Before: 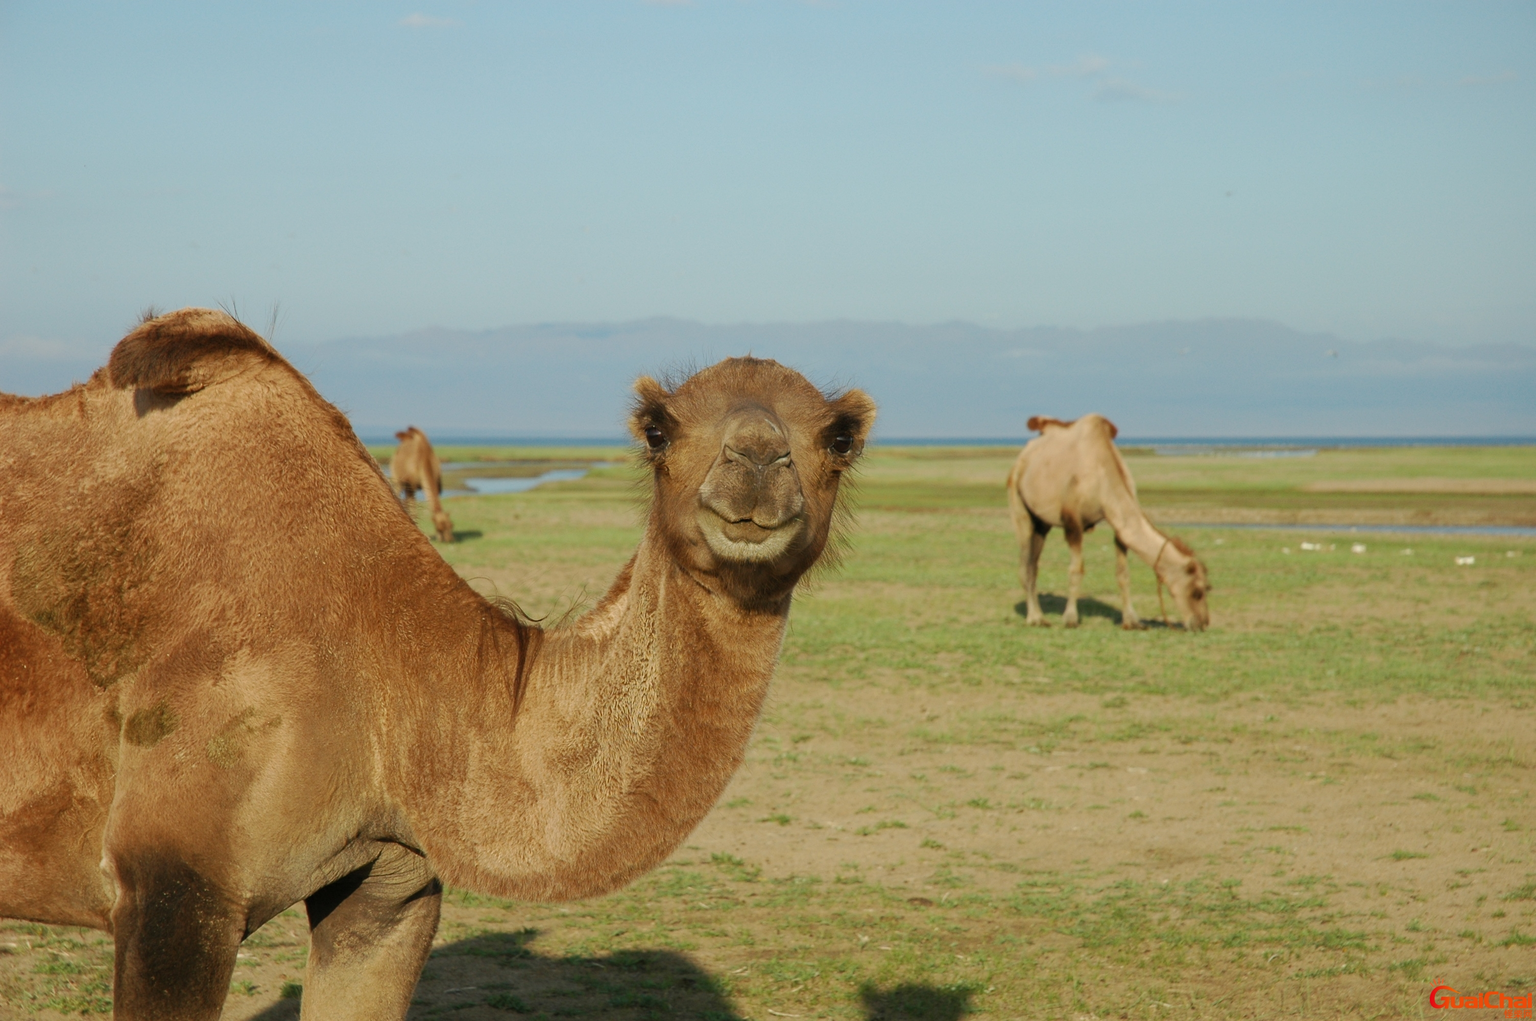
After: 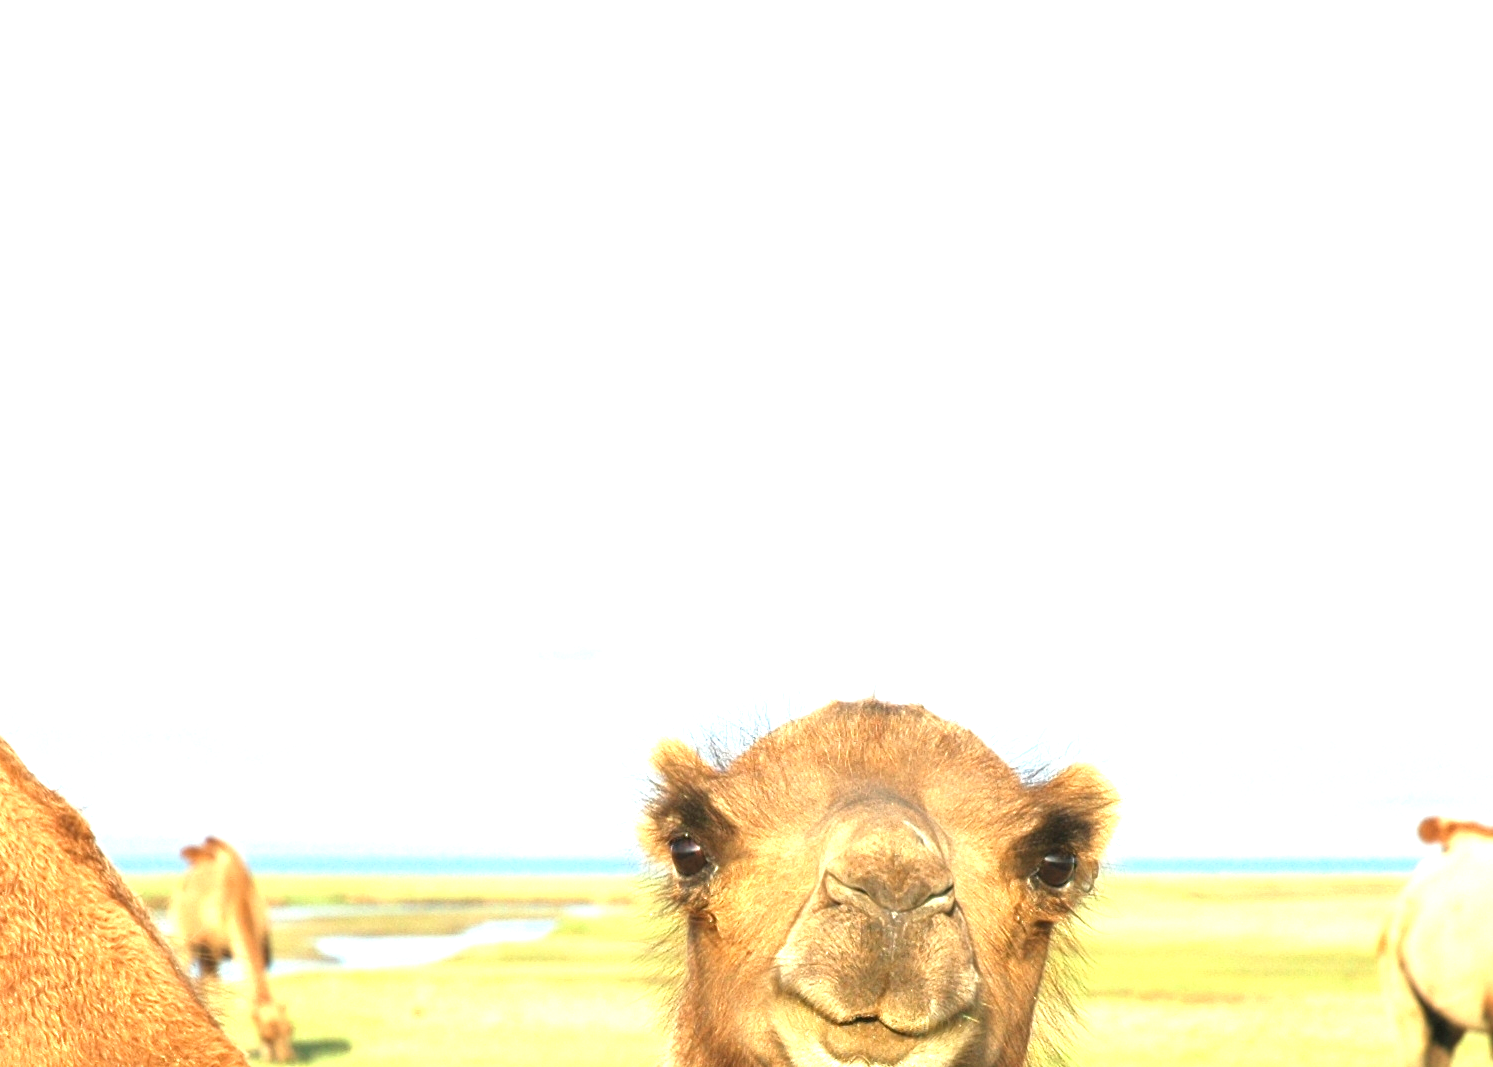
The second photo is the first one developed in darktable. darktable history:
crop: left 19.77%, right 30.583%, bottom 46.606%
exposure: black level correction 0, exposure 1.942 EV, compensate exposure bias true, compensate highlight preservation false
